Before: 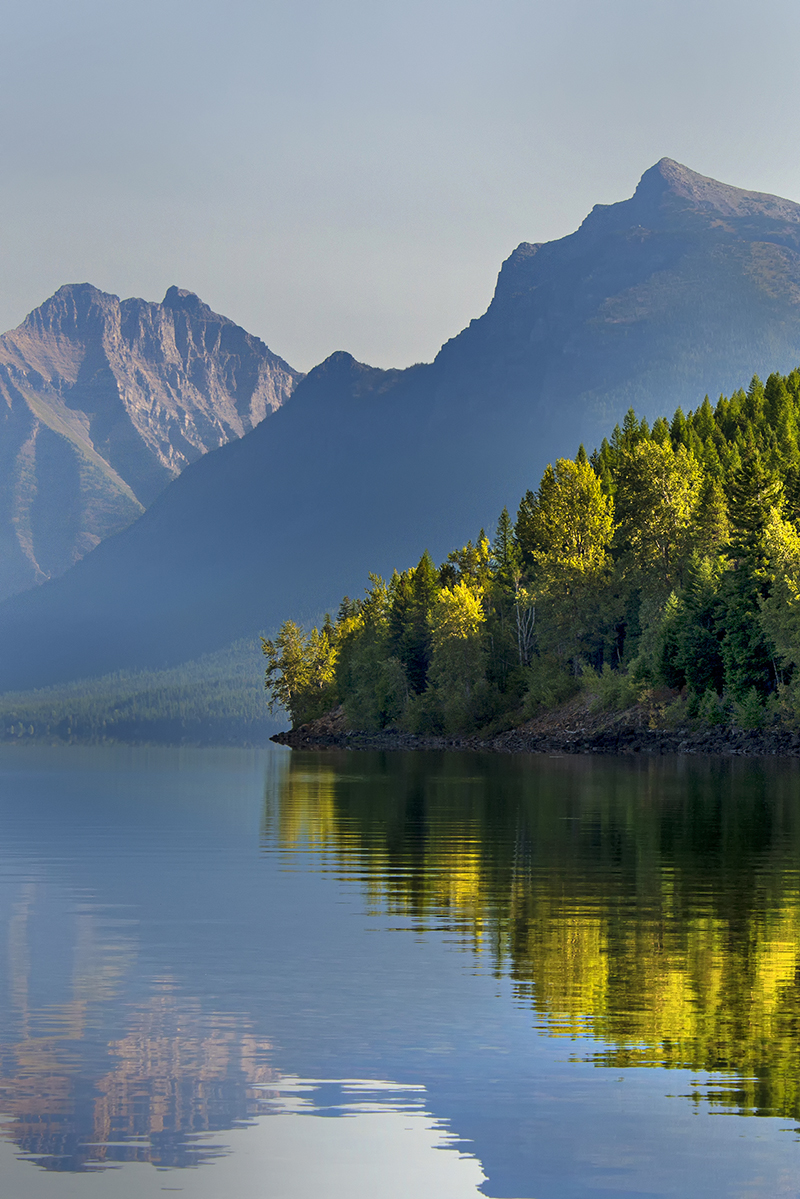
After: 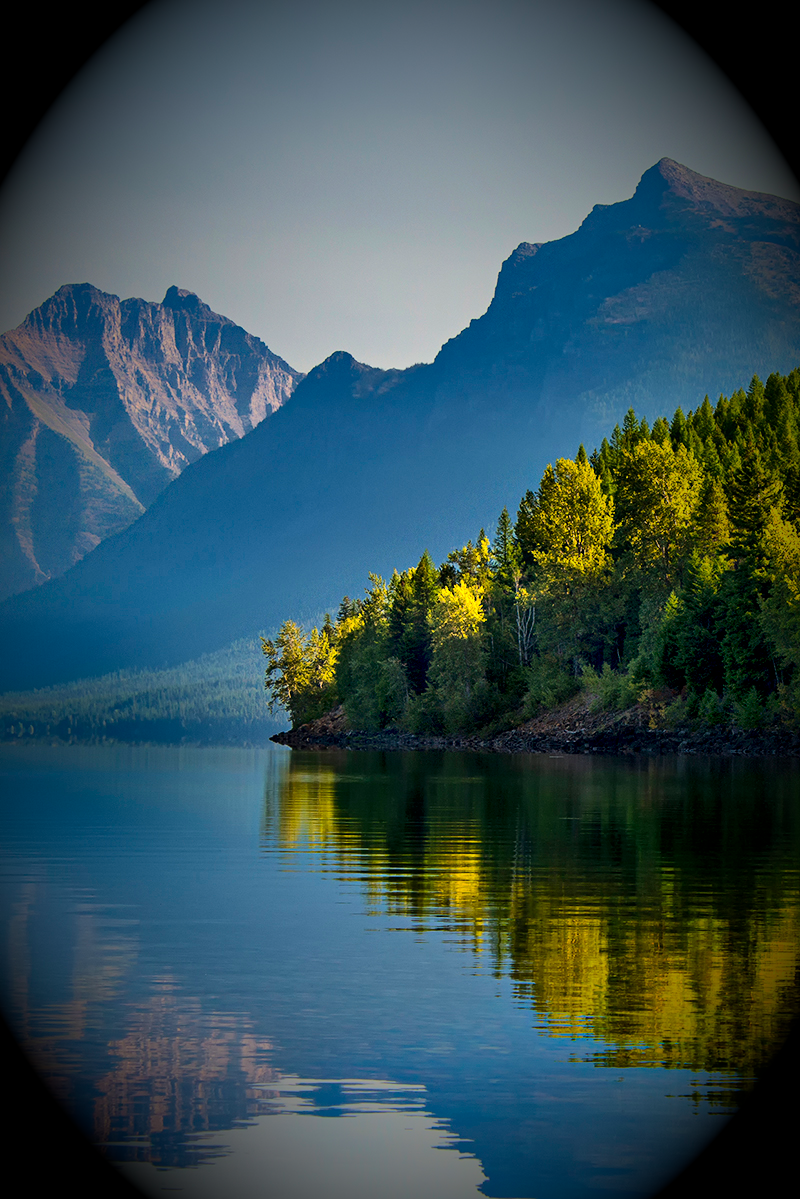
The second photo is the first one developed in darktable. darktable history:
contrast brightness saturation: contrast 0.2, brightness 0.15, saturation 0.14
local contrast: mode bilateral grid, contrast 20, coarseness 100, detail 150%, midtone range 0.2
vignetting: fall-off start 15.9%, fall-off radius 100%, brightness -1, saturation 0.5, width/height ratio 0.719
